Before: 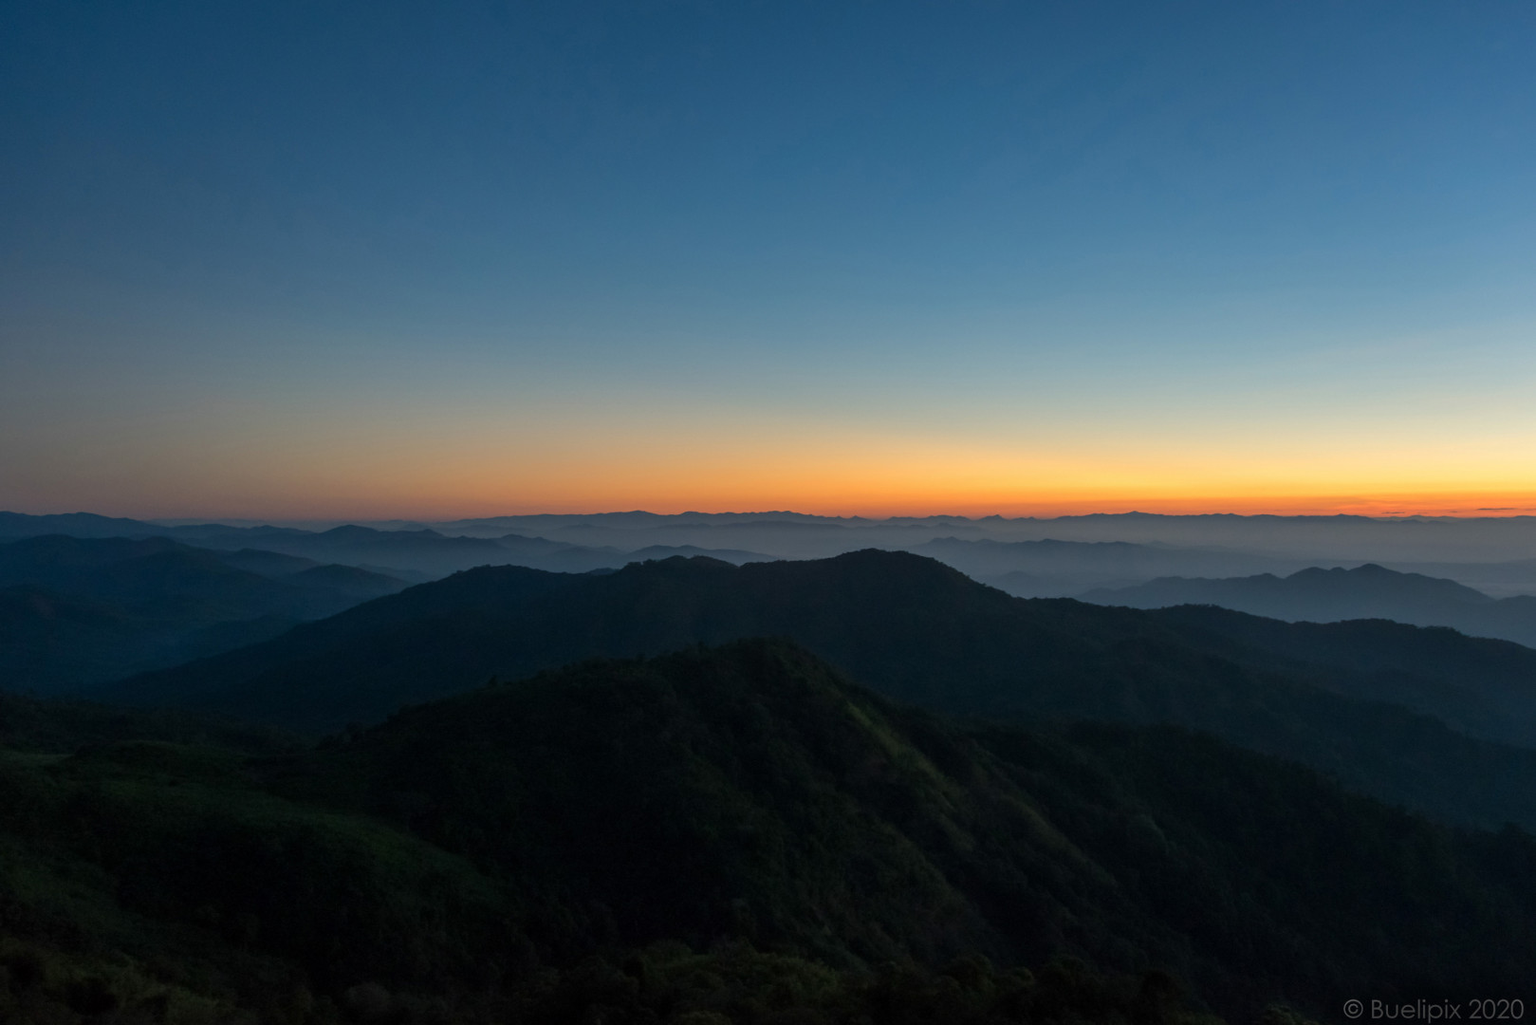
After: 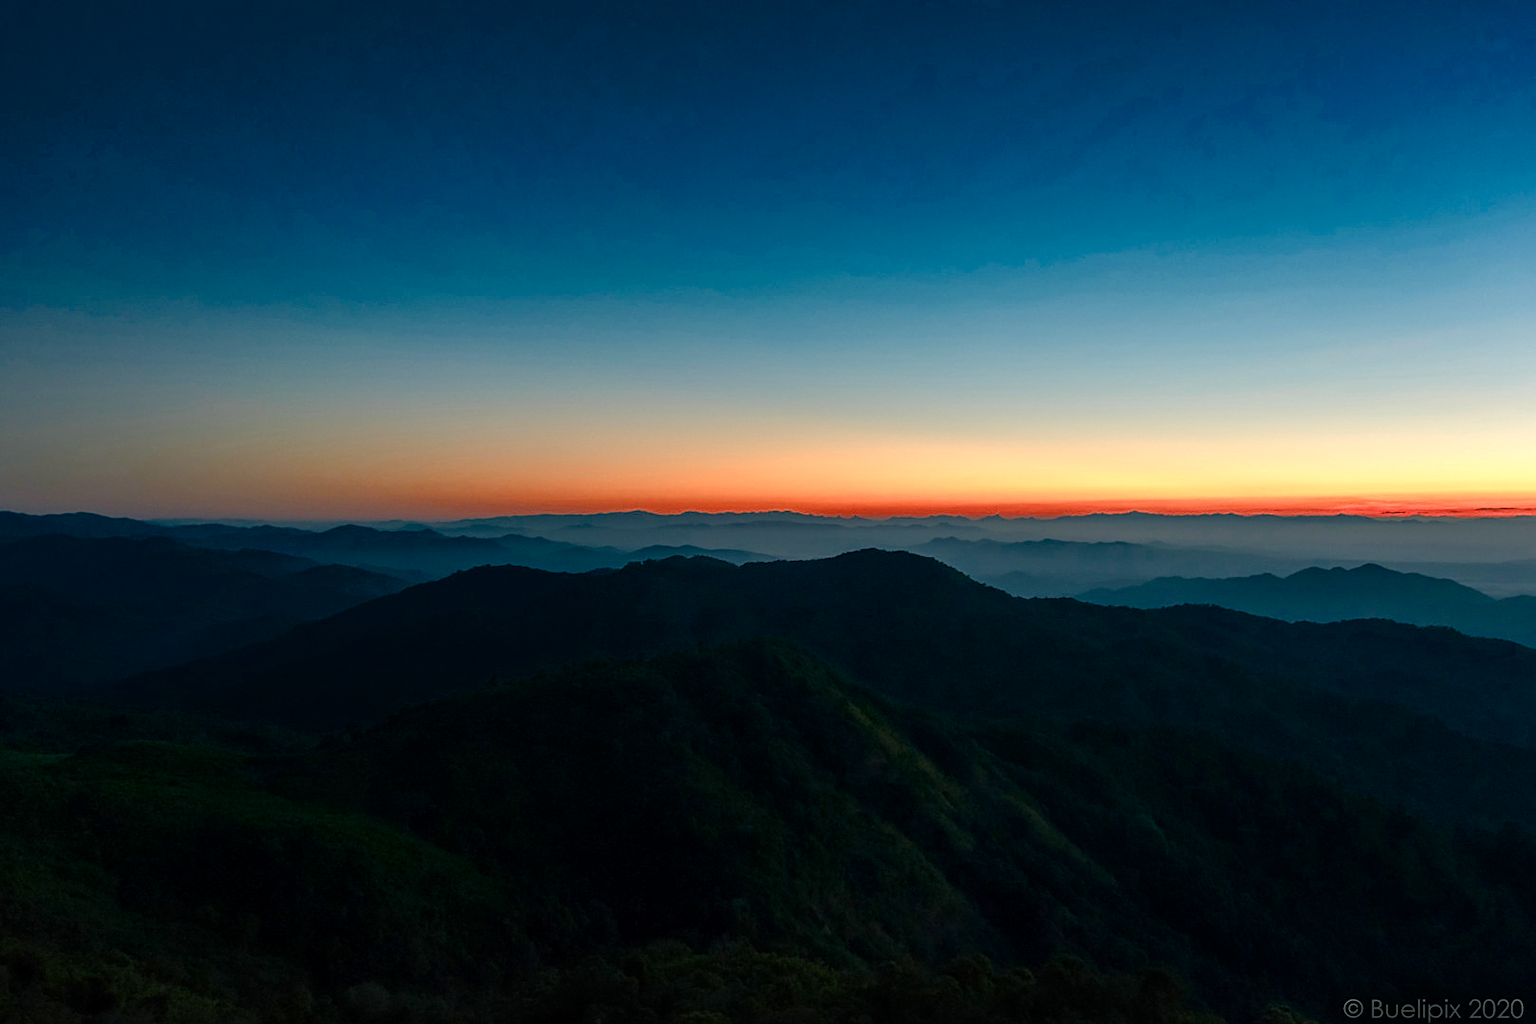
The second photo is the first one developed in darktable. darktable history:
color balance rgb: shadows lift › luminance -7.377%, shadows lift › chroma 2.296%, shadows lift › hue 164.57°, power › luminance 1.598%, highlights gain › chroma 0.129%, highlights gain › hue 331.06°, perceptual saturation grading › global saturation 0.613%, perceptual saturation grading › highlights -17.903%, perceptual saturation grading › mid-tones 33.398%, perceptual saturation grading › shadows 50.36%, perceptual brilliance grading › highlights 9.322%, perceptual brilliance grading › shadows -4.586%, global vibrance 15.733%, saturation formula JzAzBz (2021)
color zones: curves: ch1 [(0.309, 0.524) (0.41, 0.329) (0.508, 0.509)]; ch2 [(0.25, 0.457) (0.75, 0.5)]
sharpen: on, module defaults
